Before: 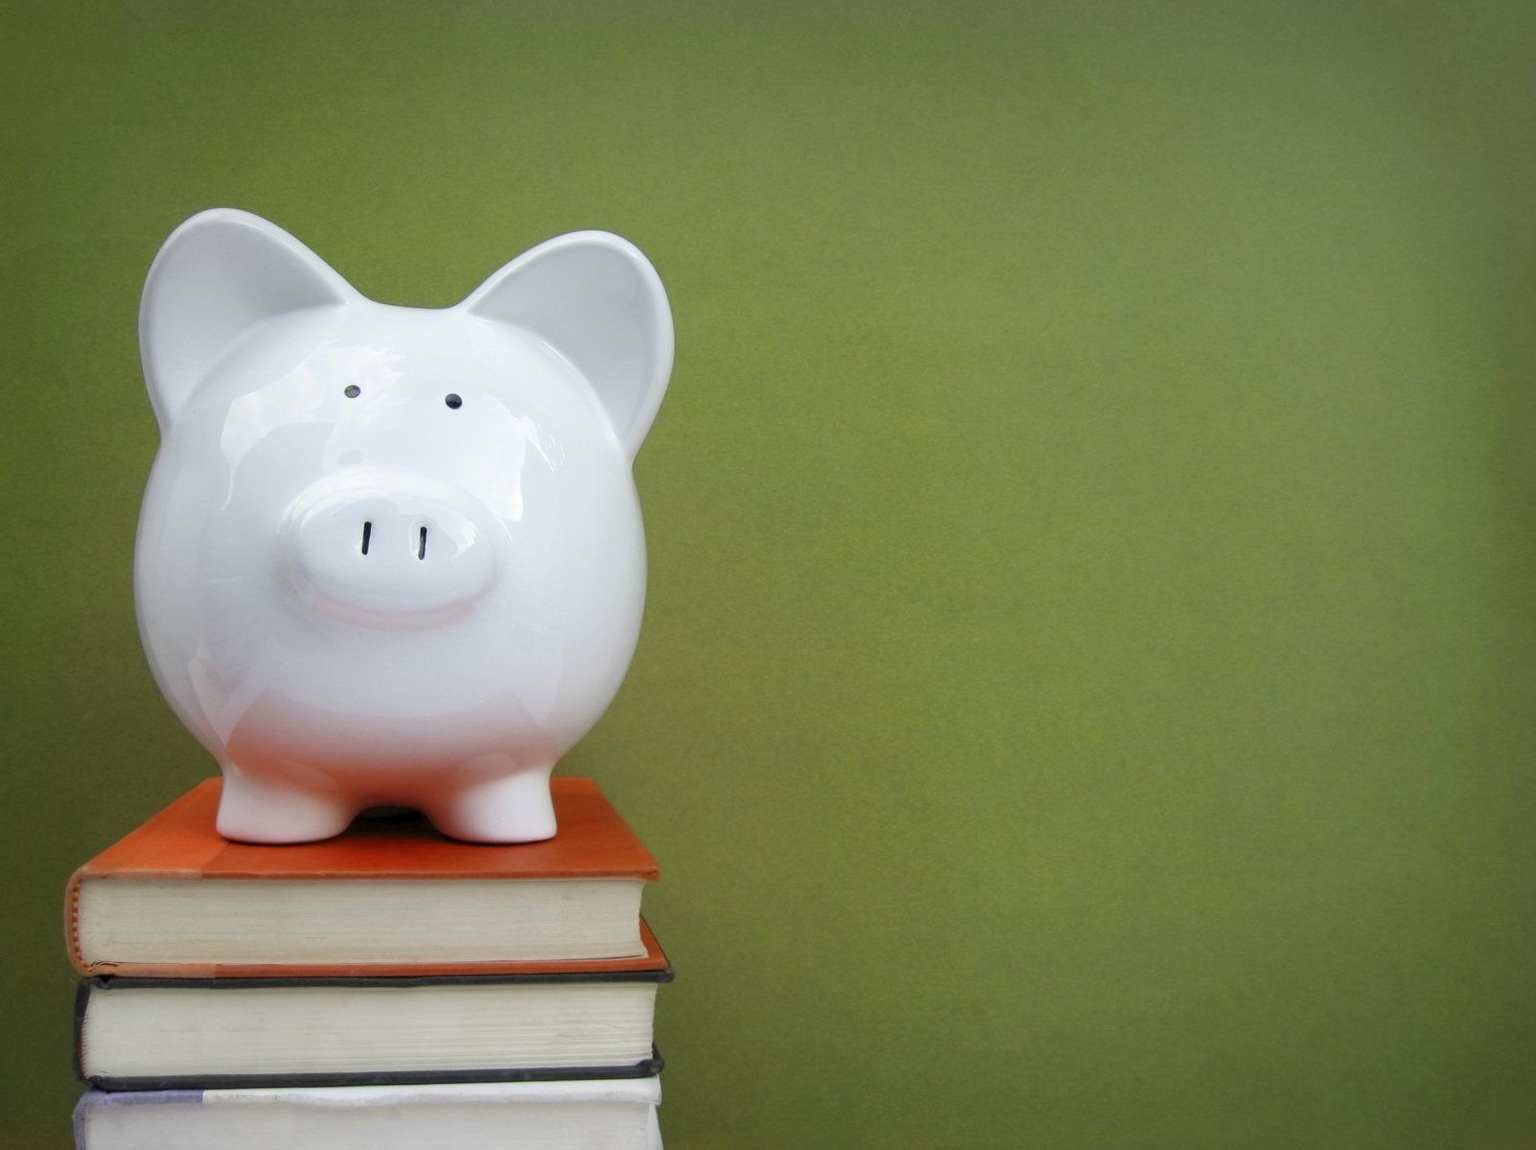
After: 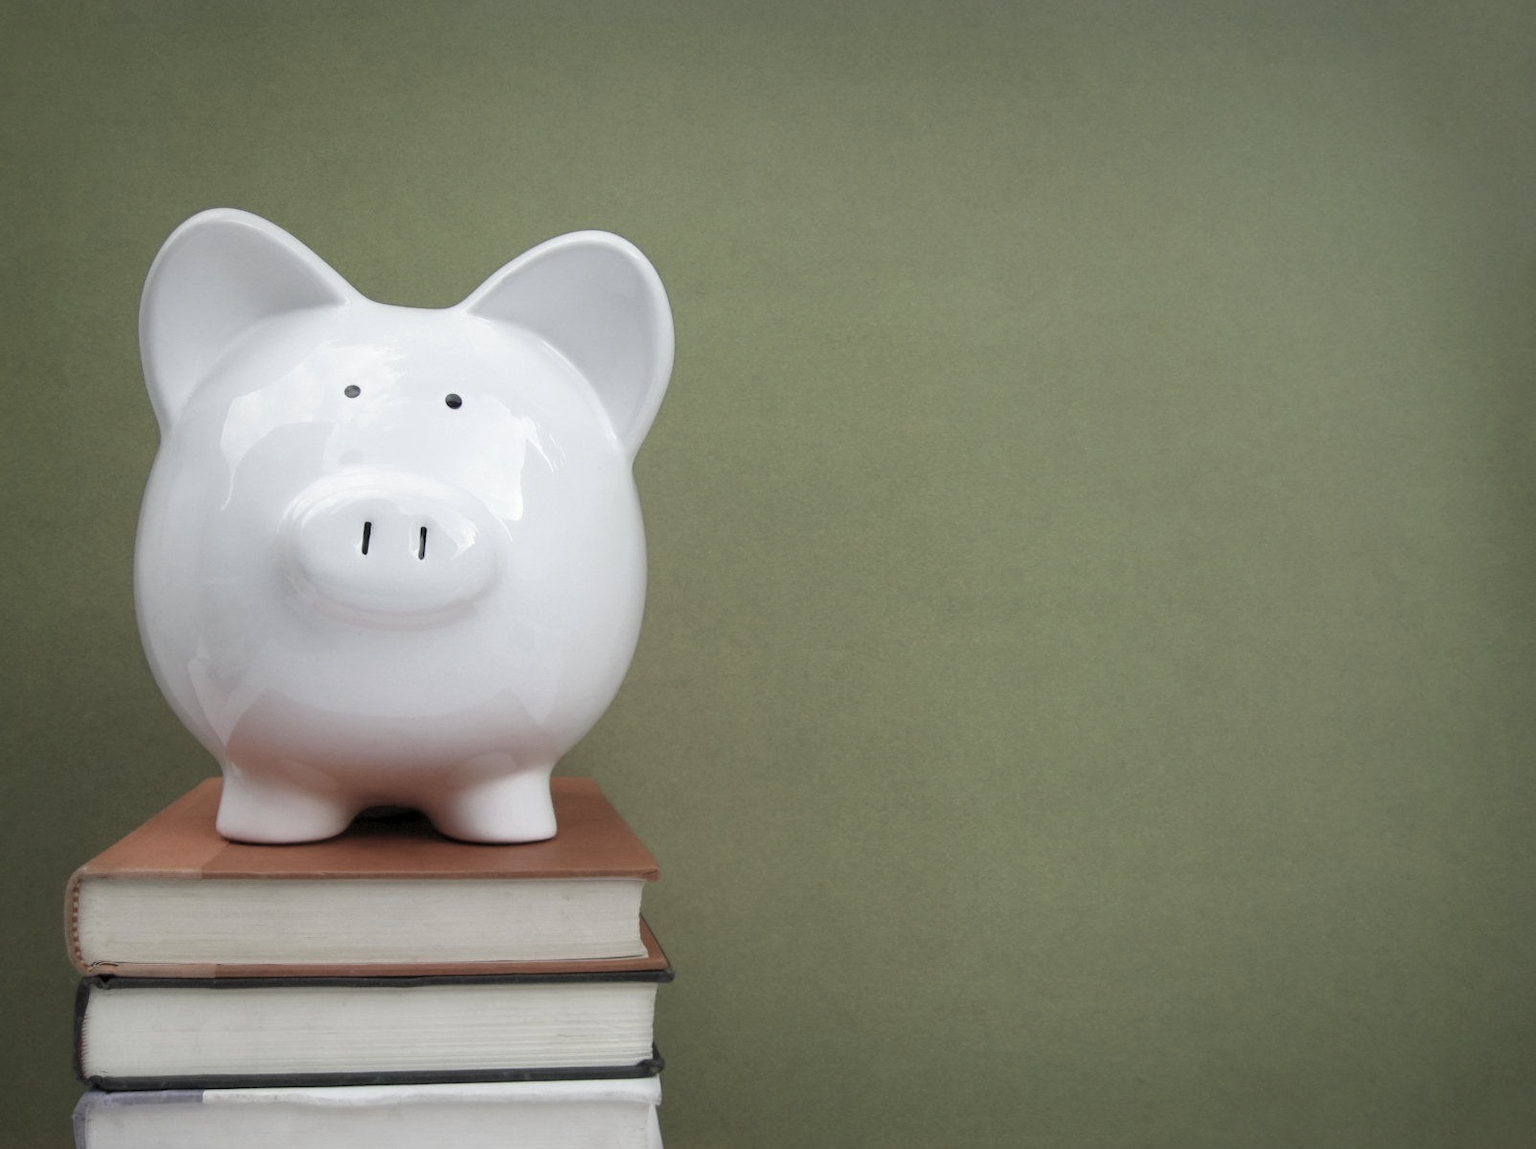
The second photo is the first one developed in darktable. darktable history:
color correction: highlights b* 0.03, saturation 0.343
velvia: on, module defaults
